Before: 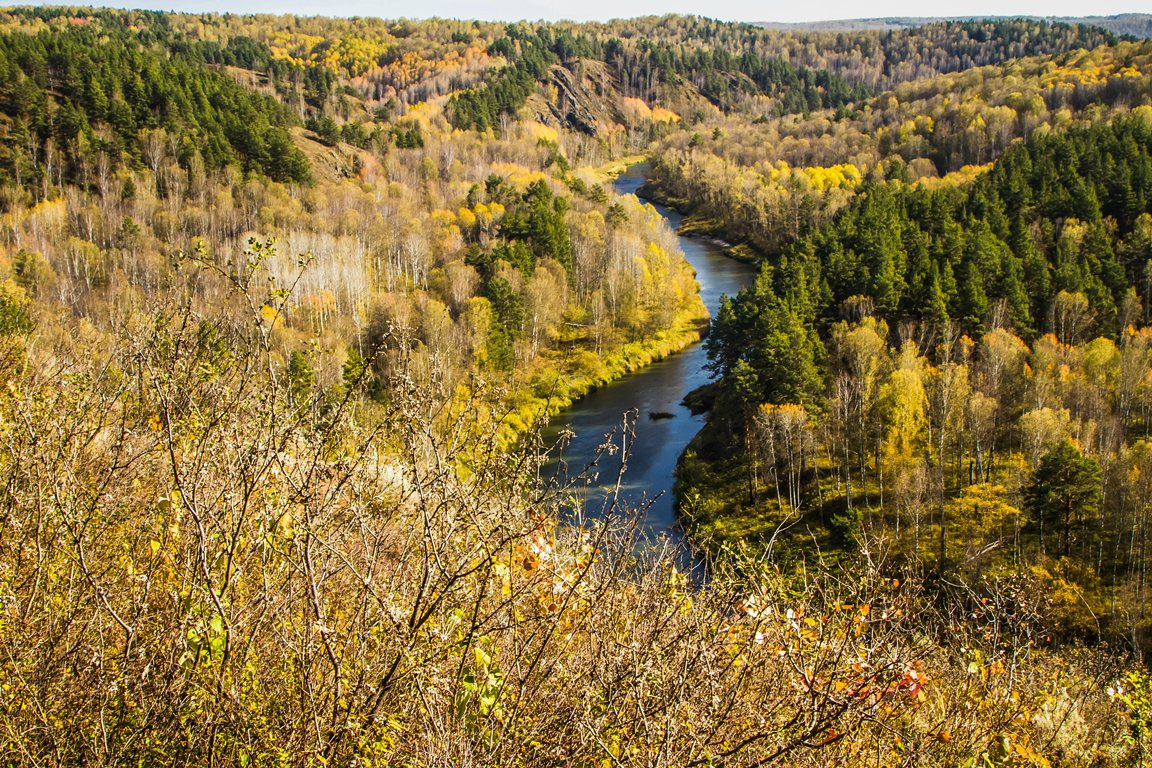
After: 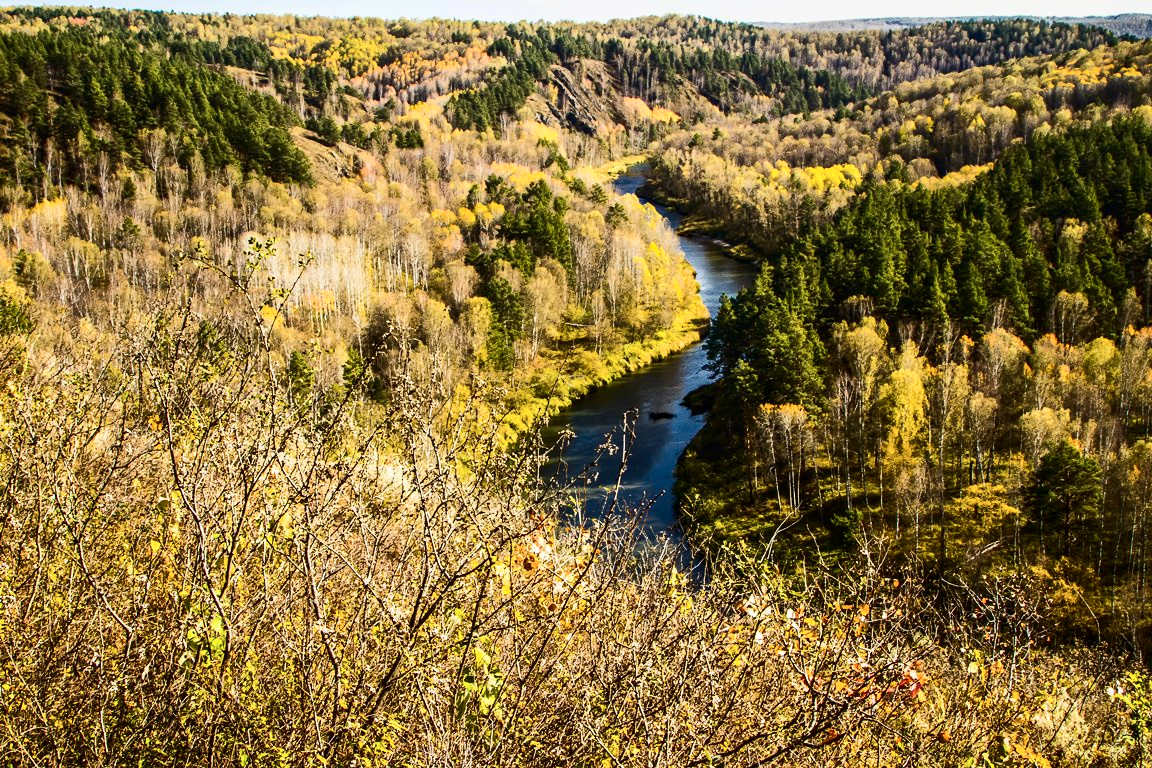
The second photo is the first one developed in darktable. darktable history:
contrast brightness saturation: contrast 0.293
haze removal: compatibility mode true, adaptive false
